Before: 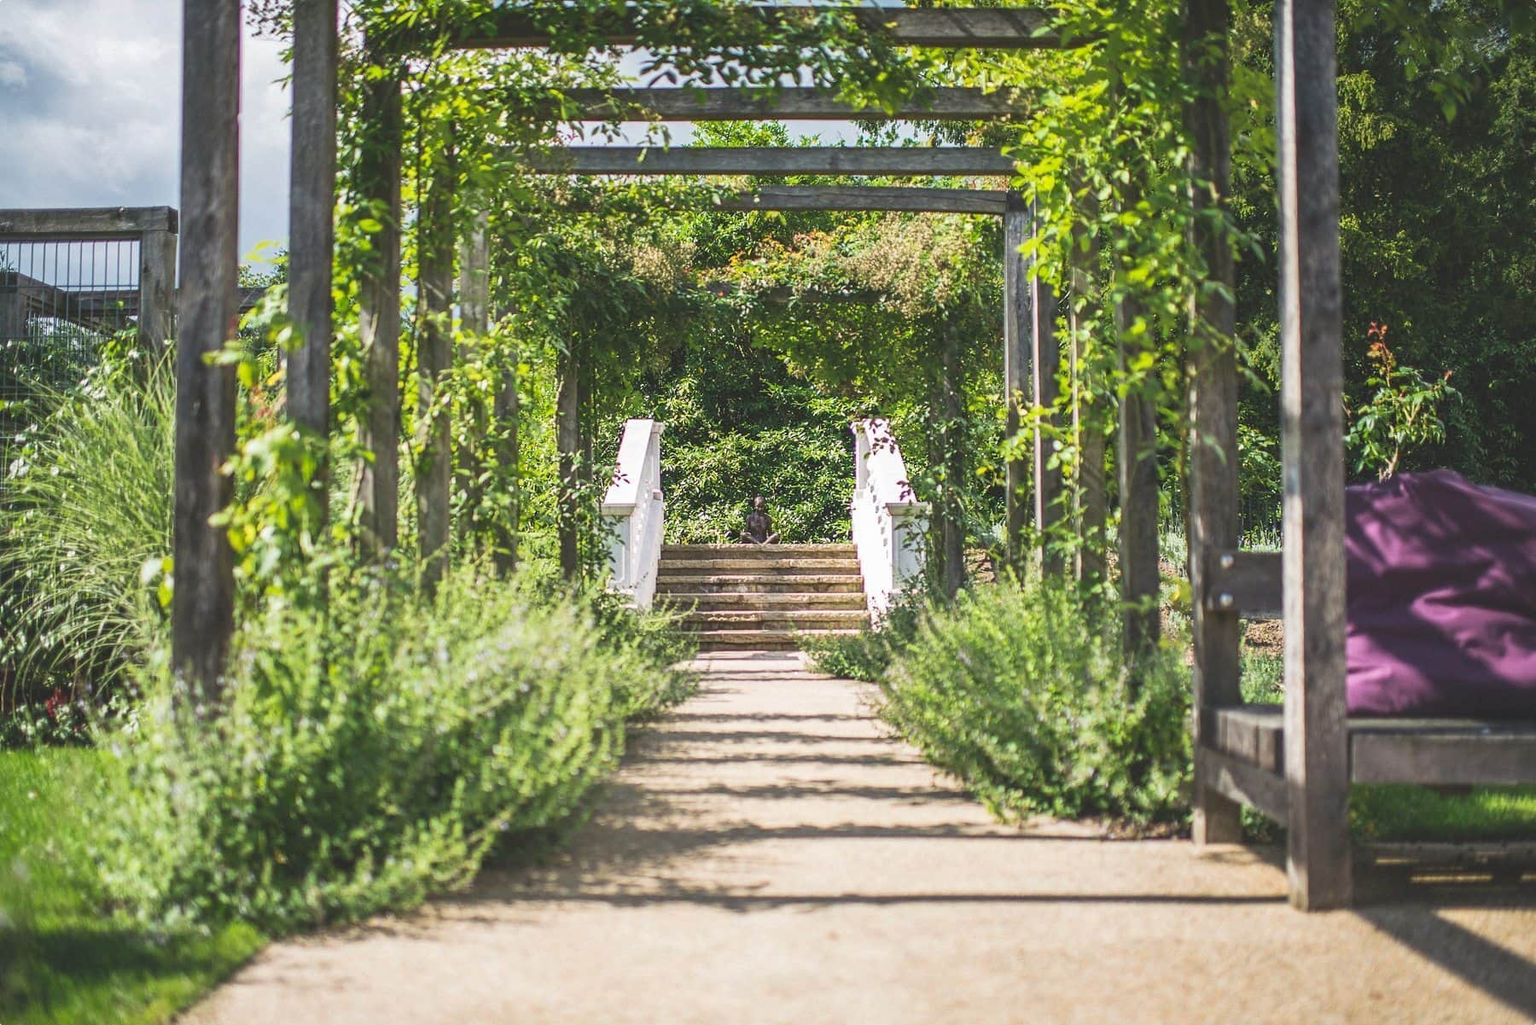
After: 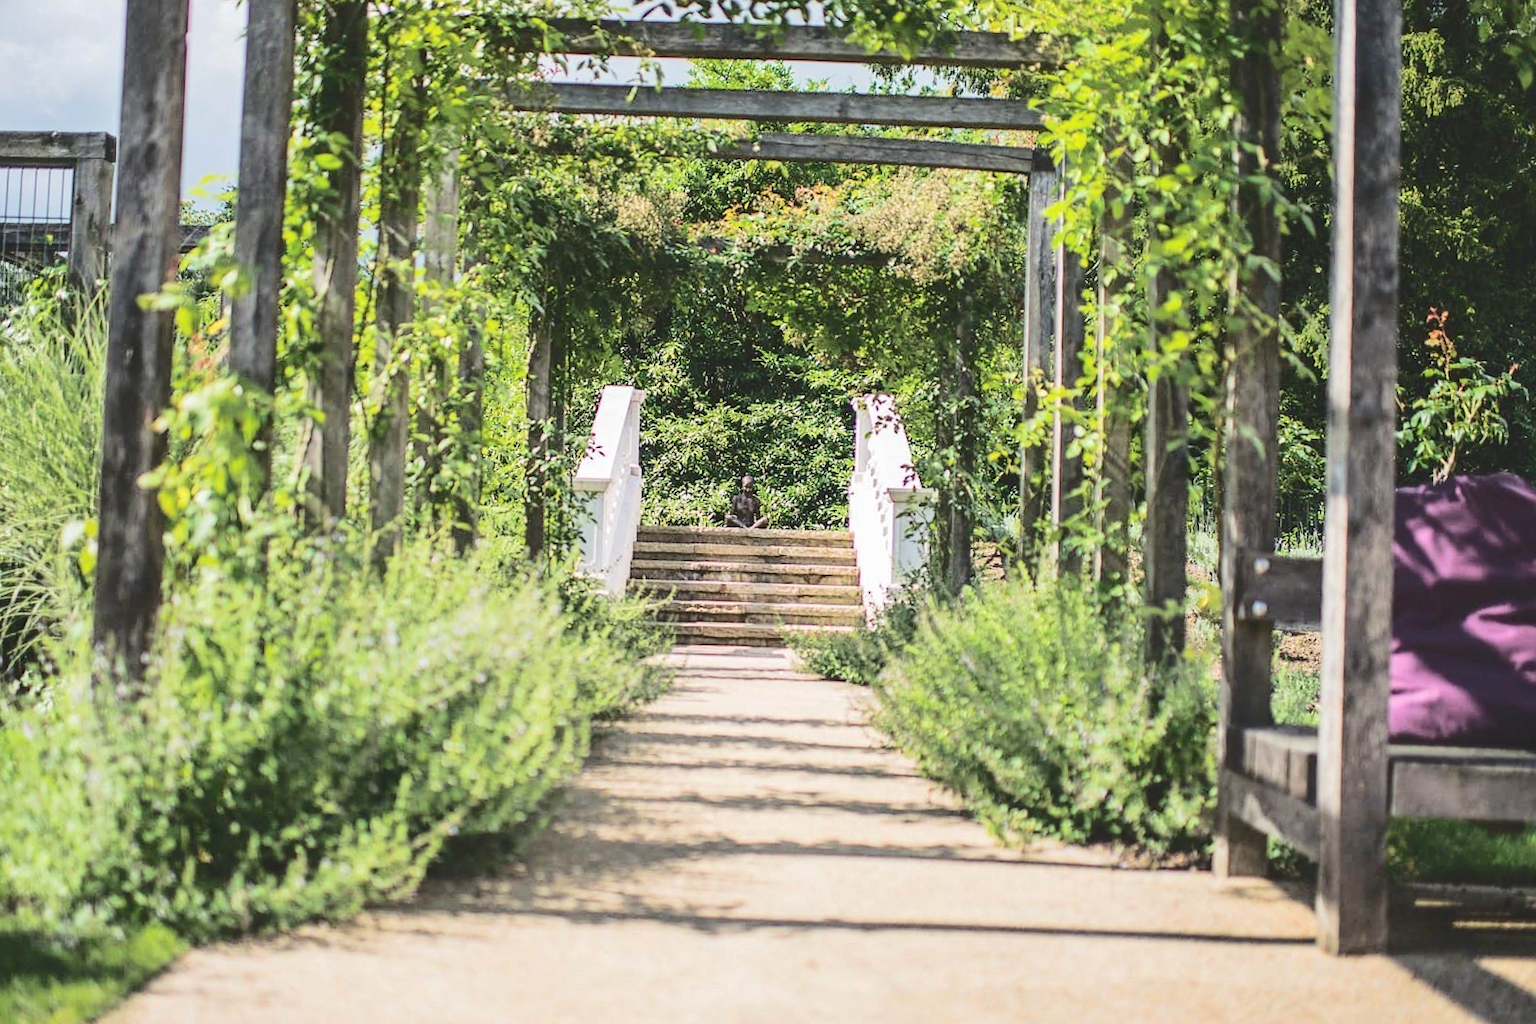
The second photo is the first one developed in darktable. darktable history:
crop and rotate: angle -2.03°, left 3.153%, top 4.176%, right 1.621%, bottom 0.588%
tone curve: curves: ch0 [(0, 0) (0.003, 0.117) (0.011, 0.115) (0.025, 0.116) (0.044, 0.116) (0.069, 0.112) (0.1, 0.113) (0.136, 0.127) (0.177, 0.148) (0.224, 0.191) (0.277, 0.249) (0.335, 0.363) (0.399, 0.479) (0.468, 0.589) (0.543, 0.664) (0.623, 0.733) (0.709, 0.799) (0.801, 0.852) (0.898, 0.914) (1, 1)], color space Lab, independent channels, preserve colors none
